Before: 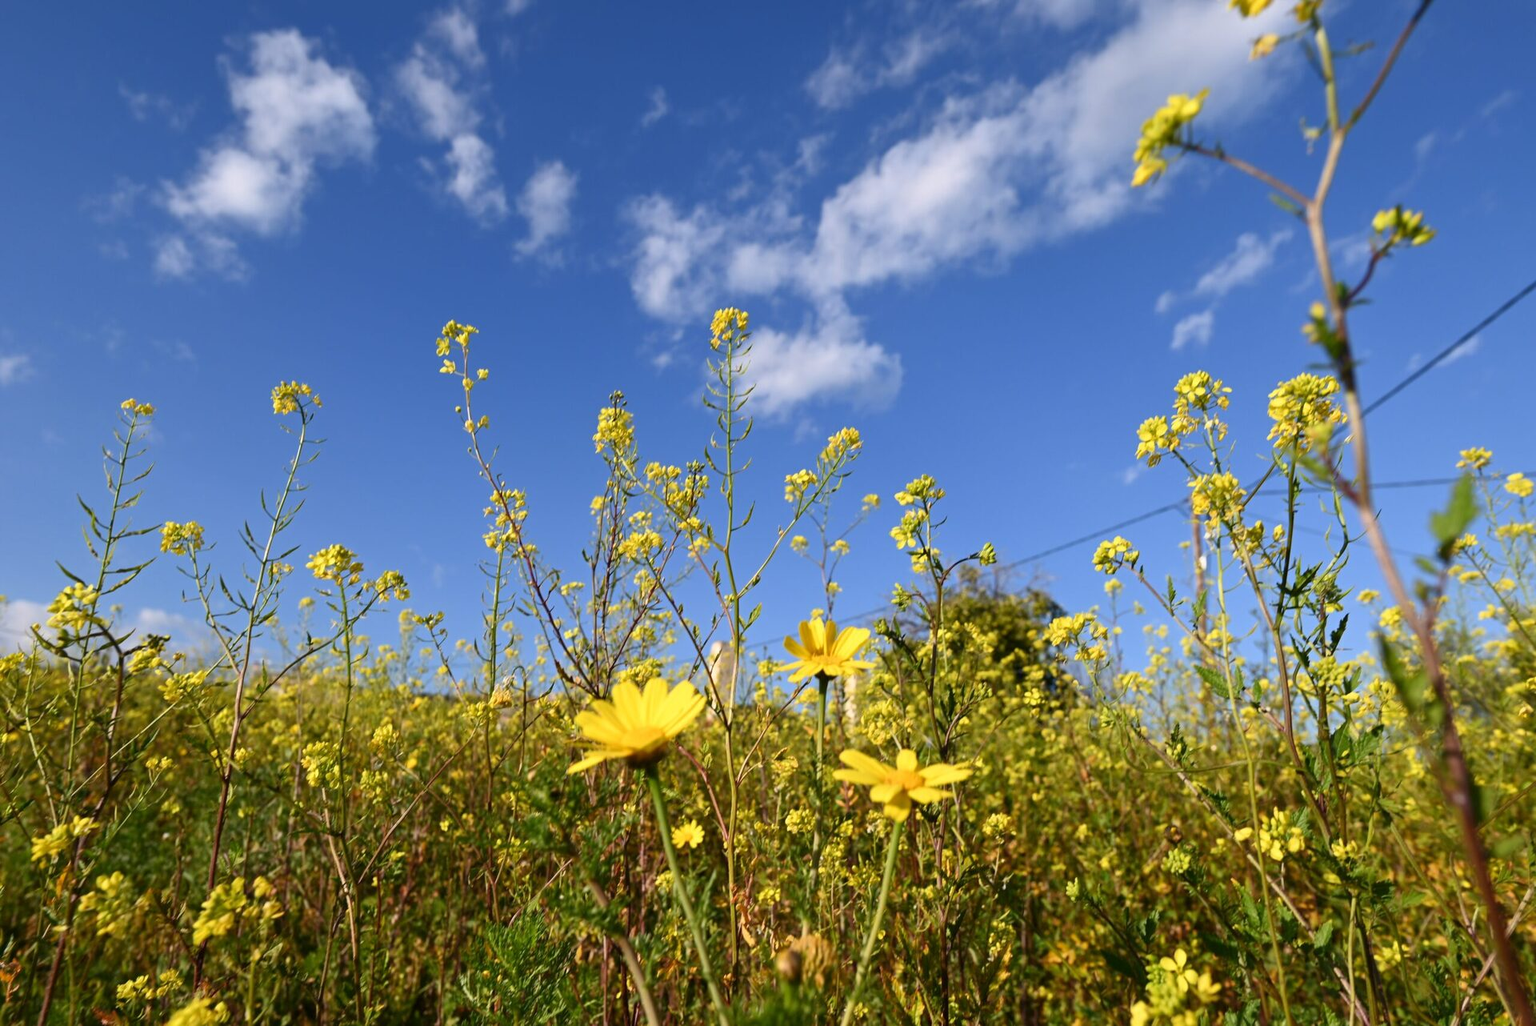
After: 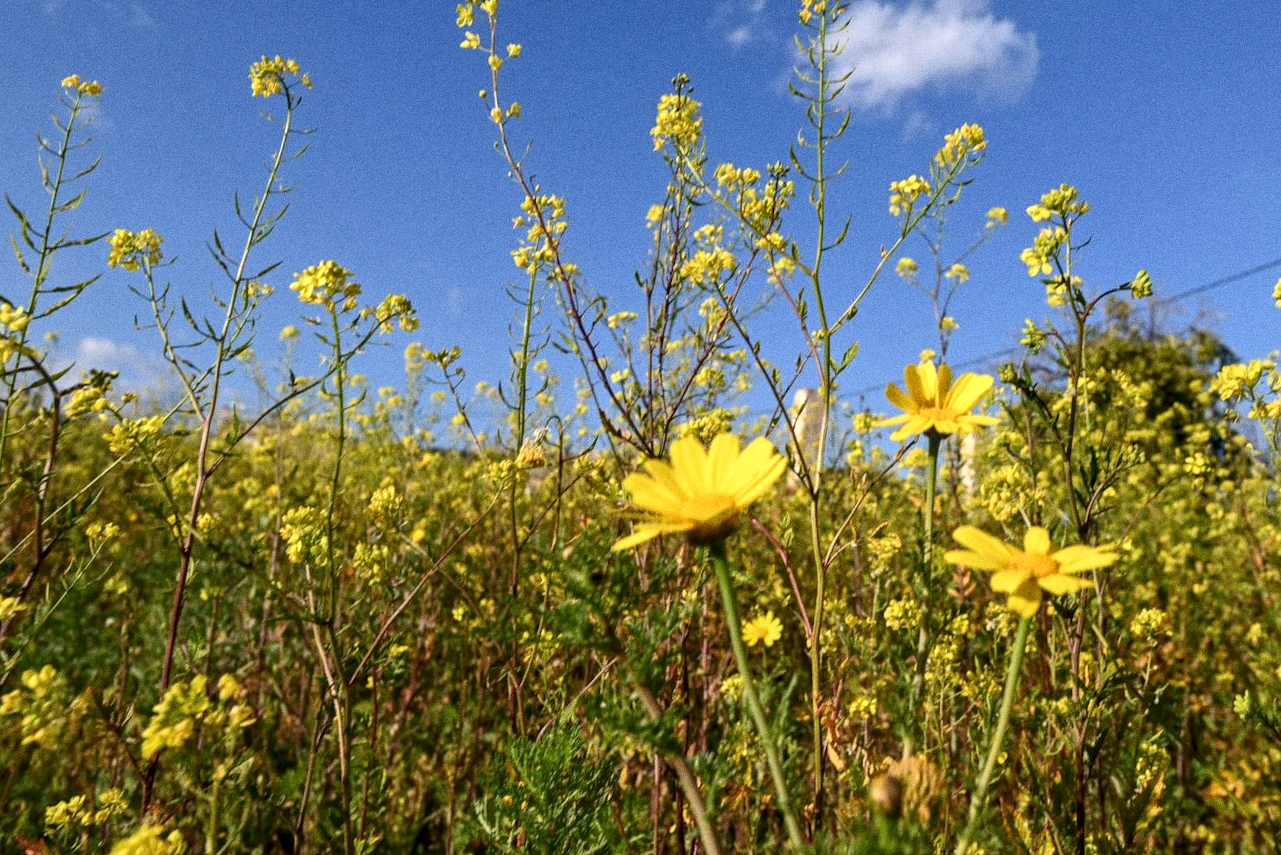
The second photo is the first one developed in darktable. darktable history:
grain: coarseness 8.68 ISO, strength 31.94%
crop and rotate: angle -0.82°, left 3.85%, top 31.828%, right 27.992%
local contrast: on, module defaults
